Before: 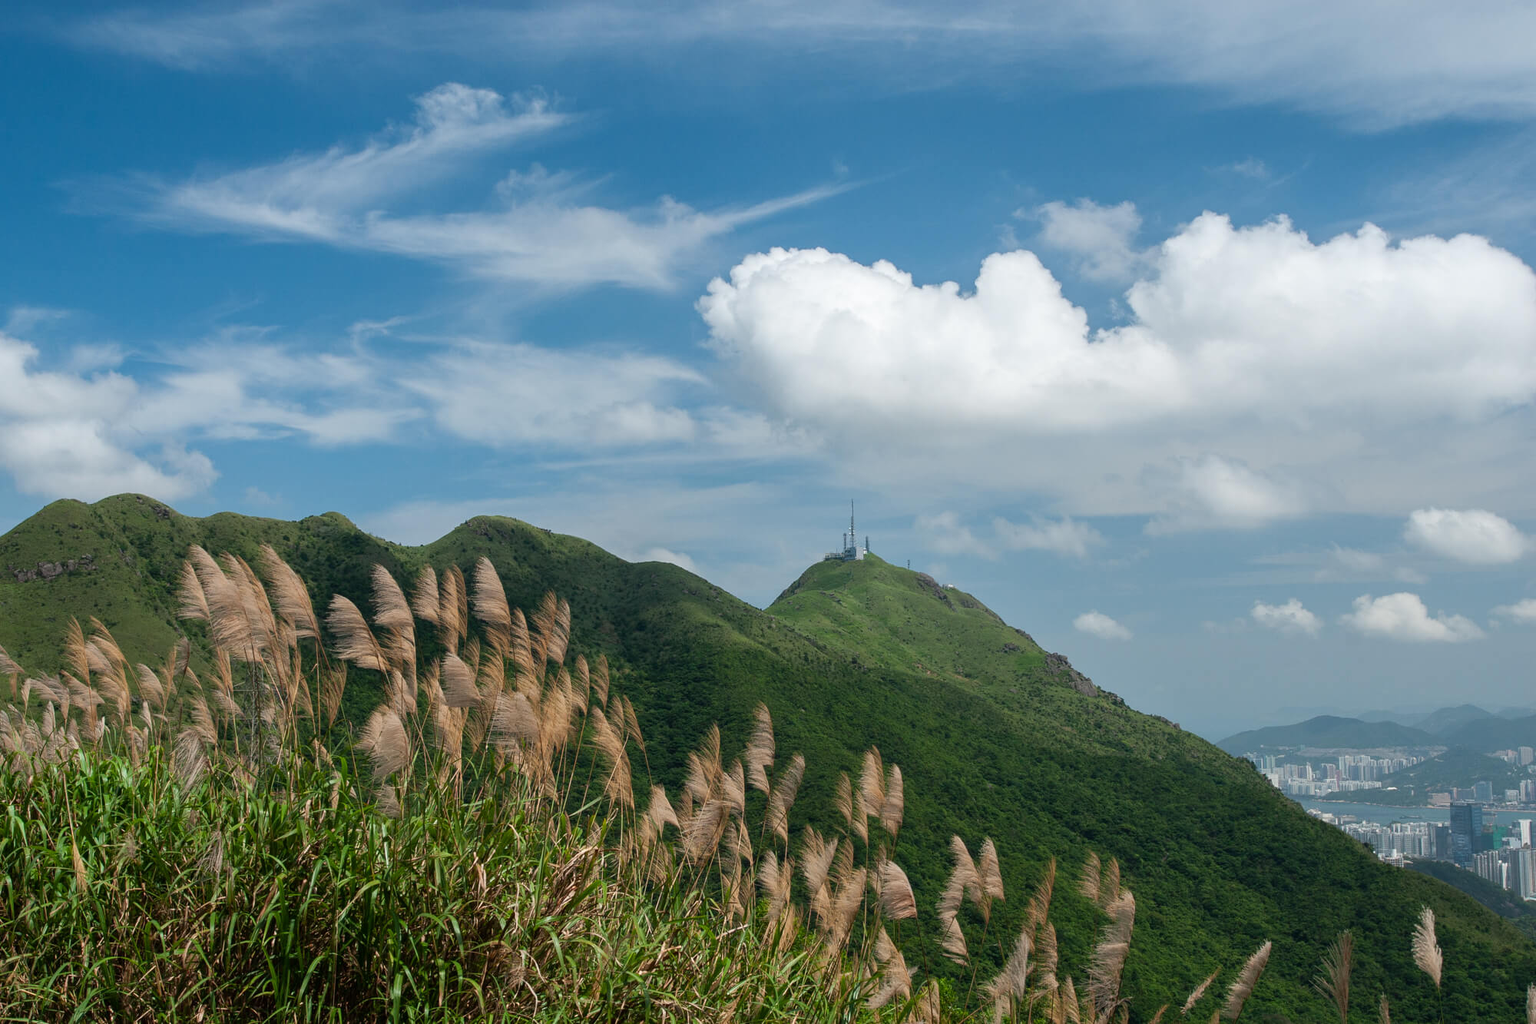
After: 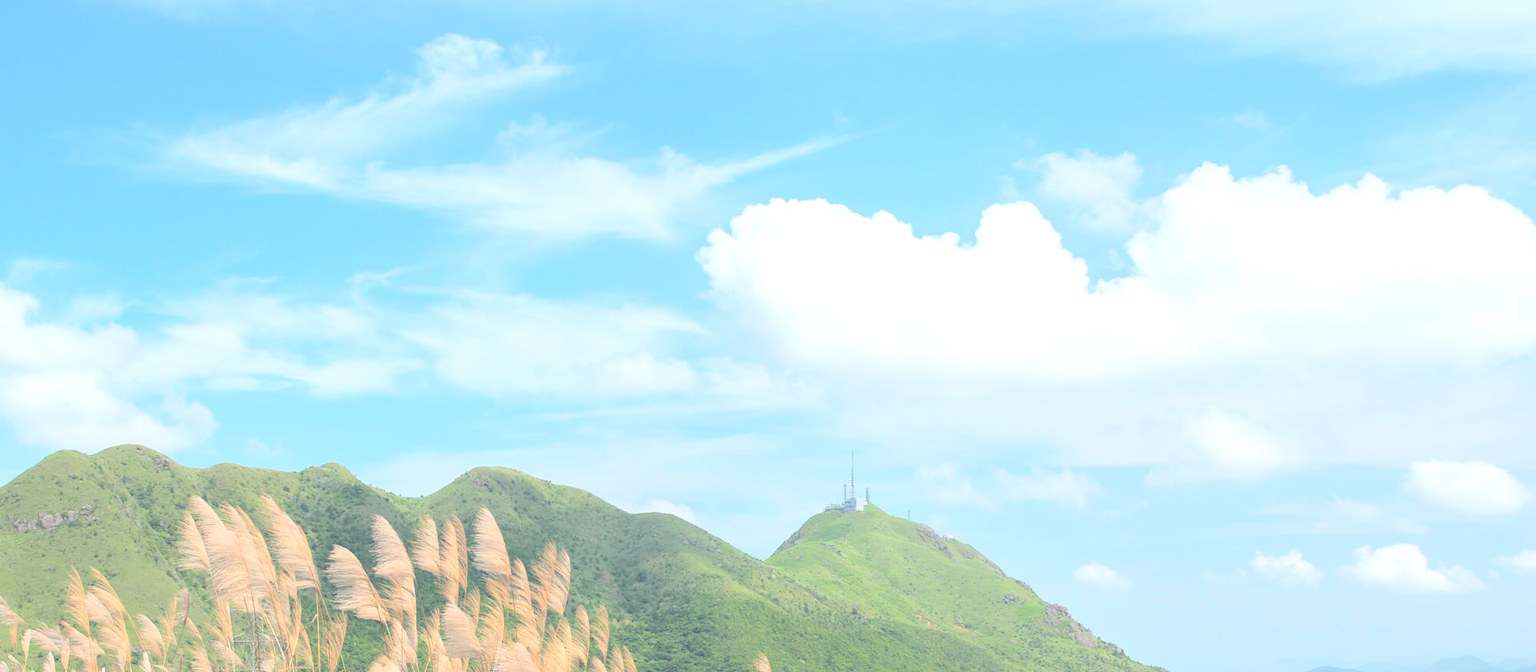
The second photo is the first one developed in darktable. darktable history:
contrast brightness saturation: brightness 1
exposure: exposure 0.74 EV, compensate highlight preservation false
crop and rotate: top 4.848%, bottom 29.503%
